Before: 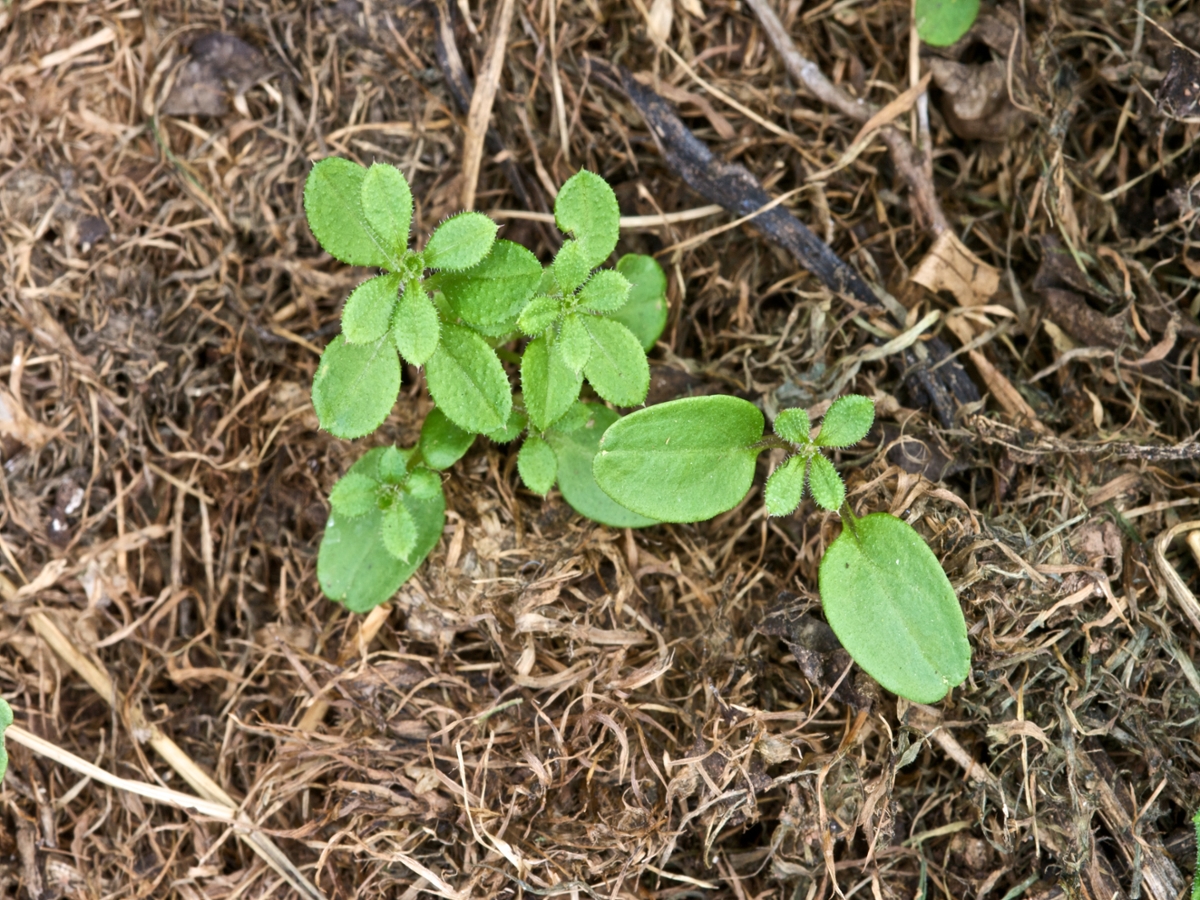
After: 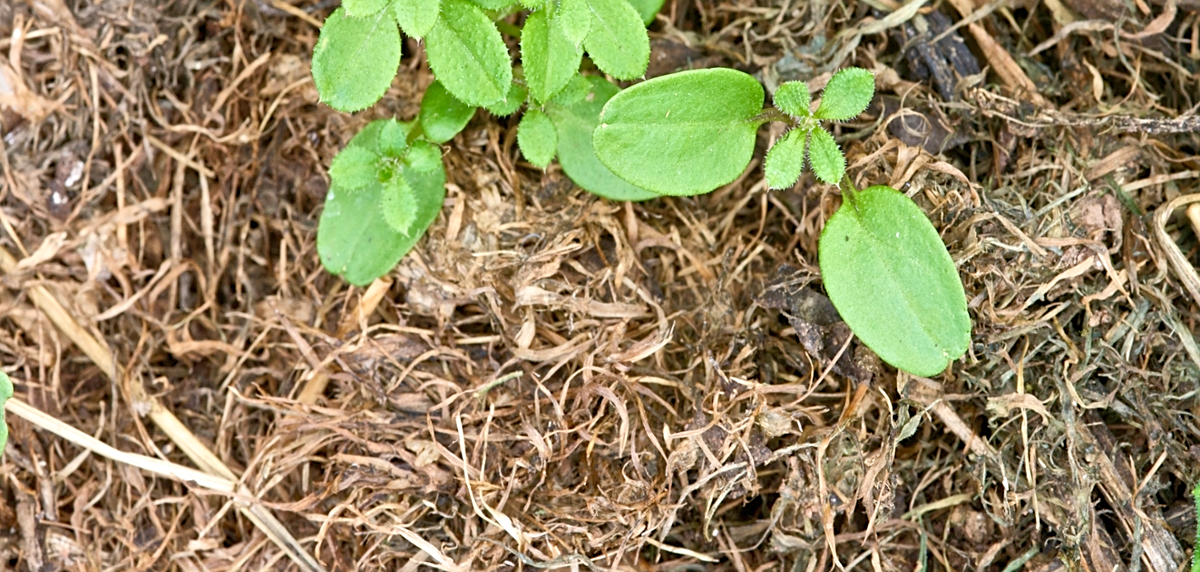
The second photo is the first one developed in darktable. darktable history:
sharpen: on, module defaults
contrast brightness saturation: contrast 0.05
levels: levels [0, 0.43, 0.984]
crop and rotate: top 36.435%
